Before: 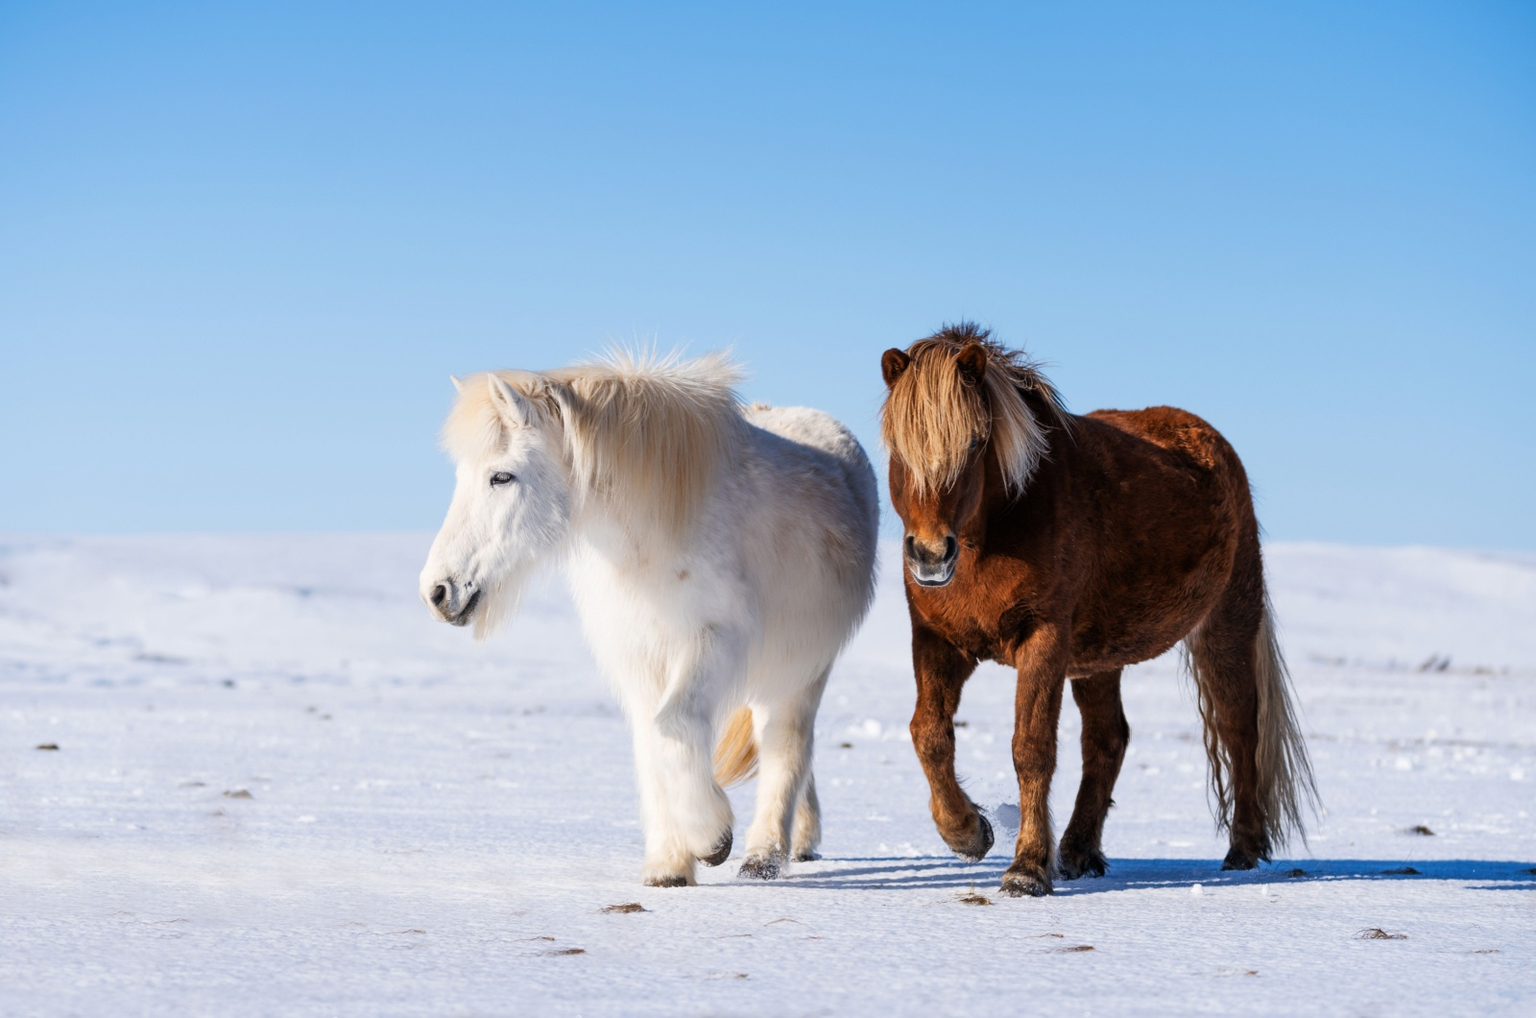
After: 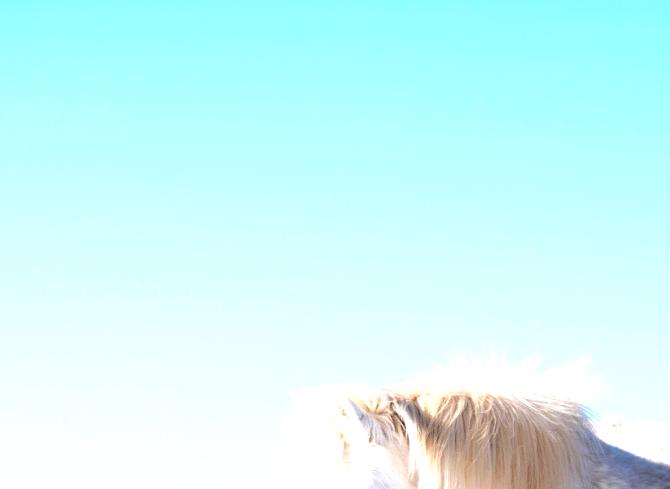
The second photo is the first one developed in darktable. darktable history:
levels: white 99.93%, levels [0, 0.352, 0.703]
crop and rotate: left 11.153%, top 0.082%, right 46.937%, bottom 53.732%
tone curve: curves: ch0 [(0, 0) (0.003, 0.002) (0.011, 0.006) (0.025, 0.013) (0.044, 0.019) (0.069, 0.032) (0.1, 0.056) (0.136, 0.095) (0.177, 0.144) (0.224, 0.193) (0.277, 0.26) (0.335, 0.331) (0.399, 0.405) (0.468, 0.479) (0.543, 0.552) (0.623, 0.624) (0.709, 0.699) (0.801, 0.772) (0.898, 0.856) (1, 1)], color space Lab, independent channels, preserve colors none
